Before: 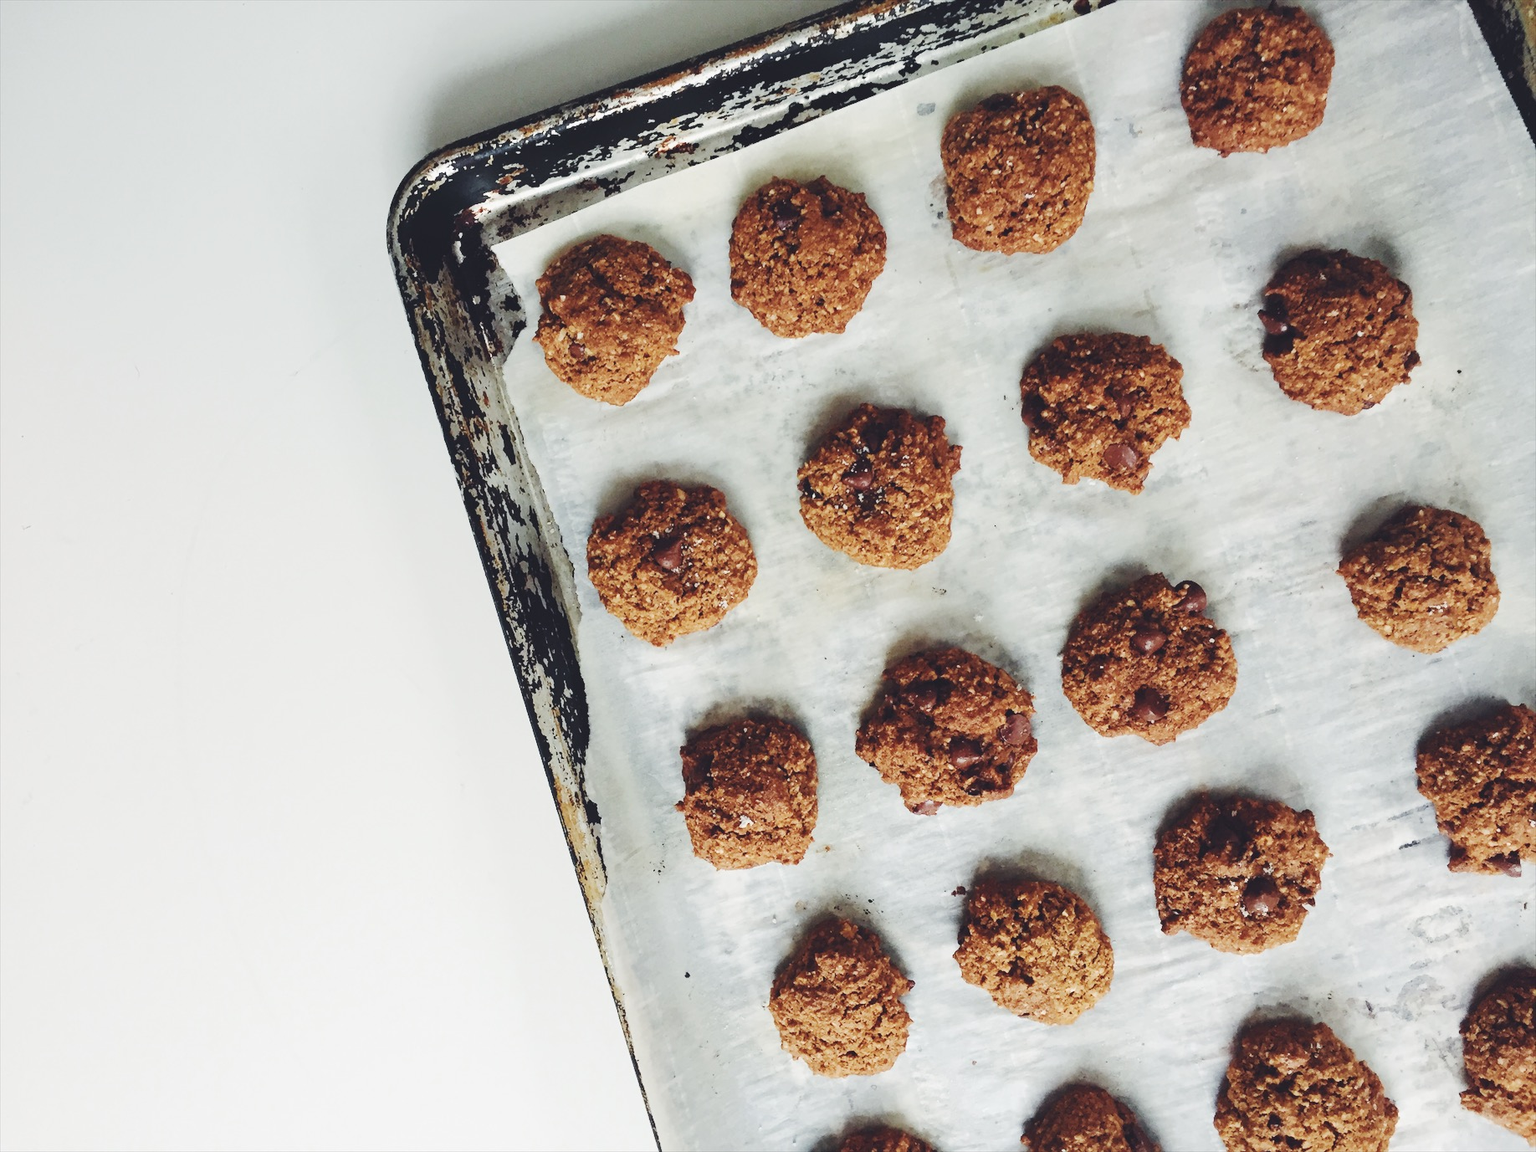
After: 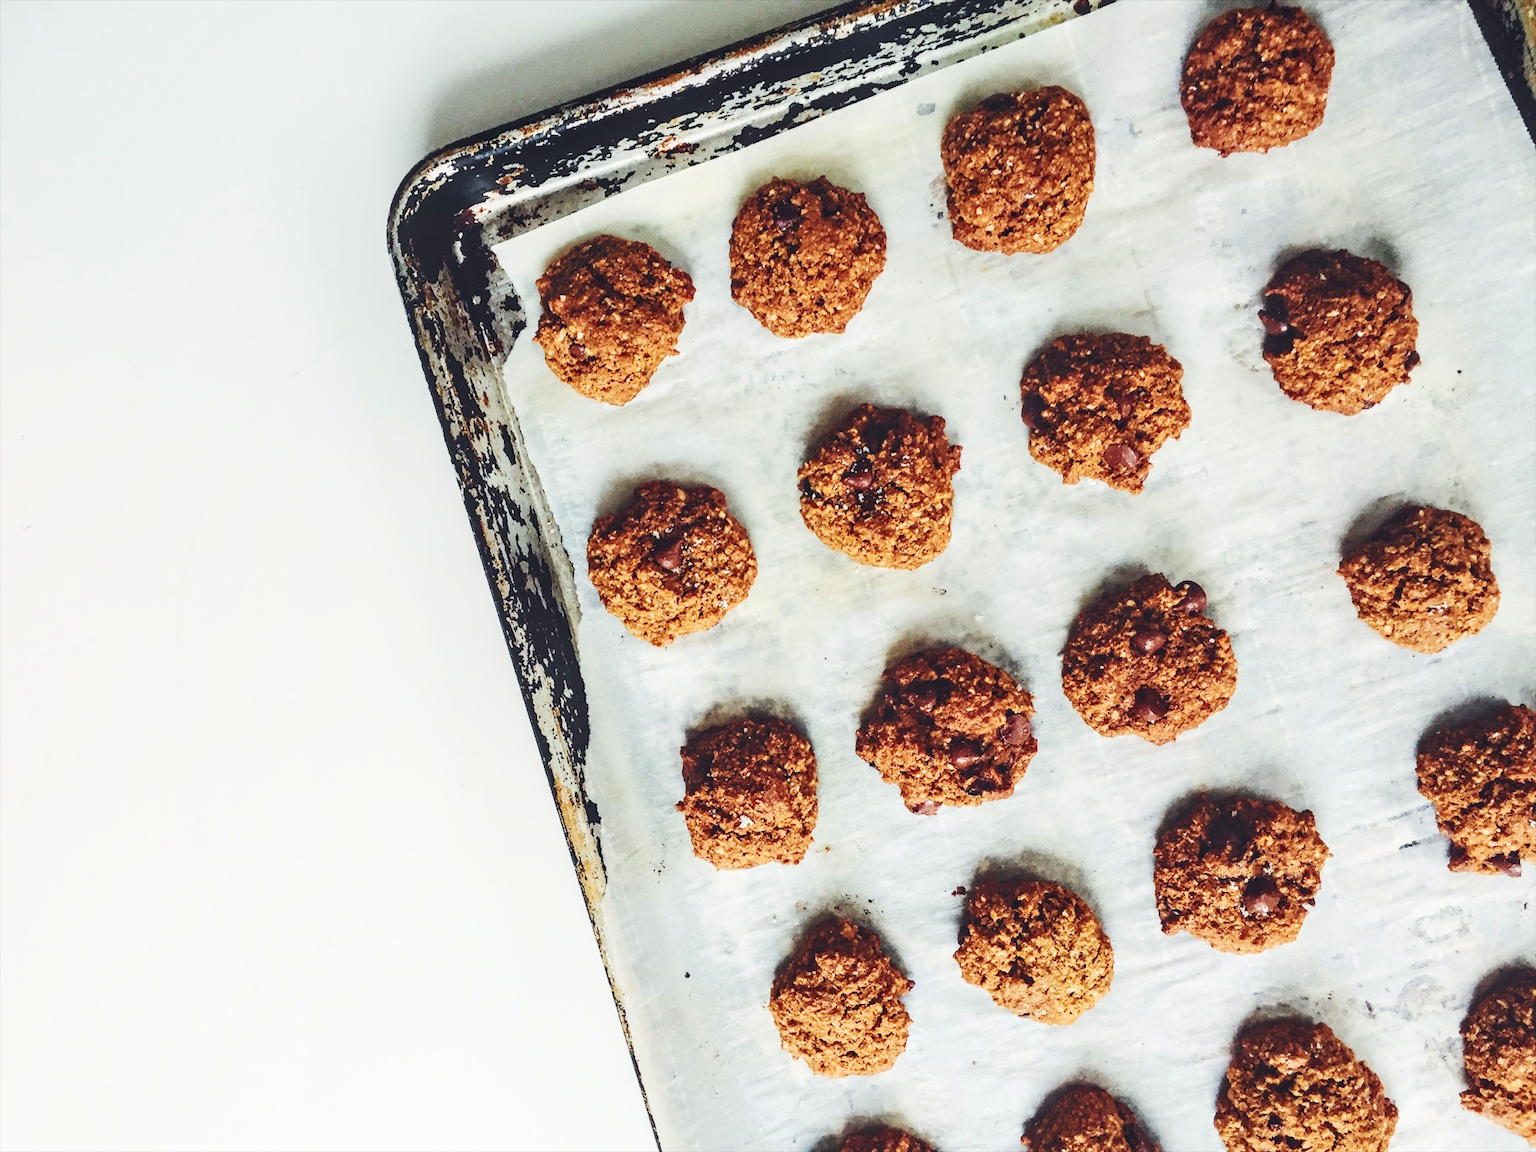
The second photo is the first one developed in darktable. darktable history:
local contrast: on, module defaults
contrast brightness saturation: contrast 0.23, brightness 0.1, saturation 0.29
